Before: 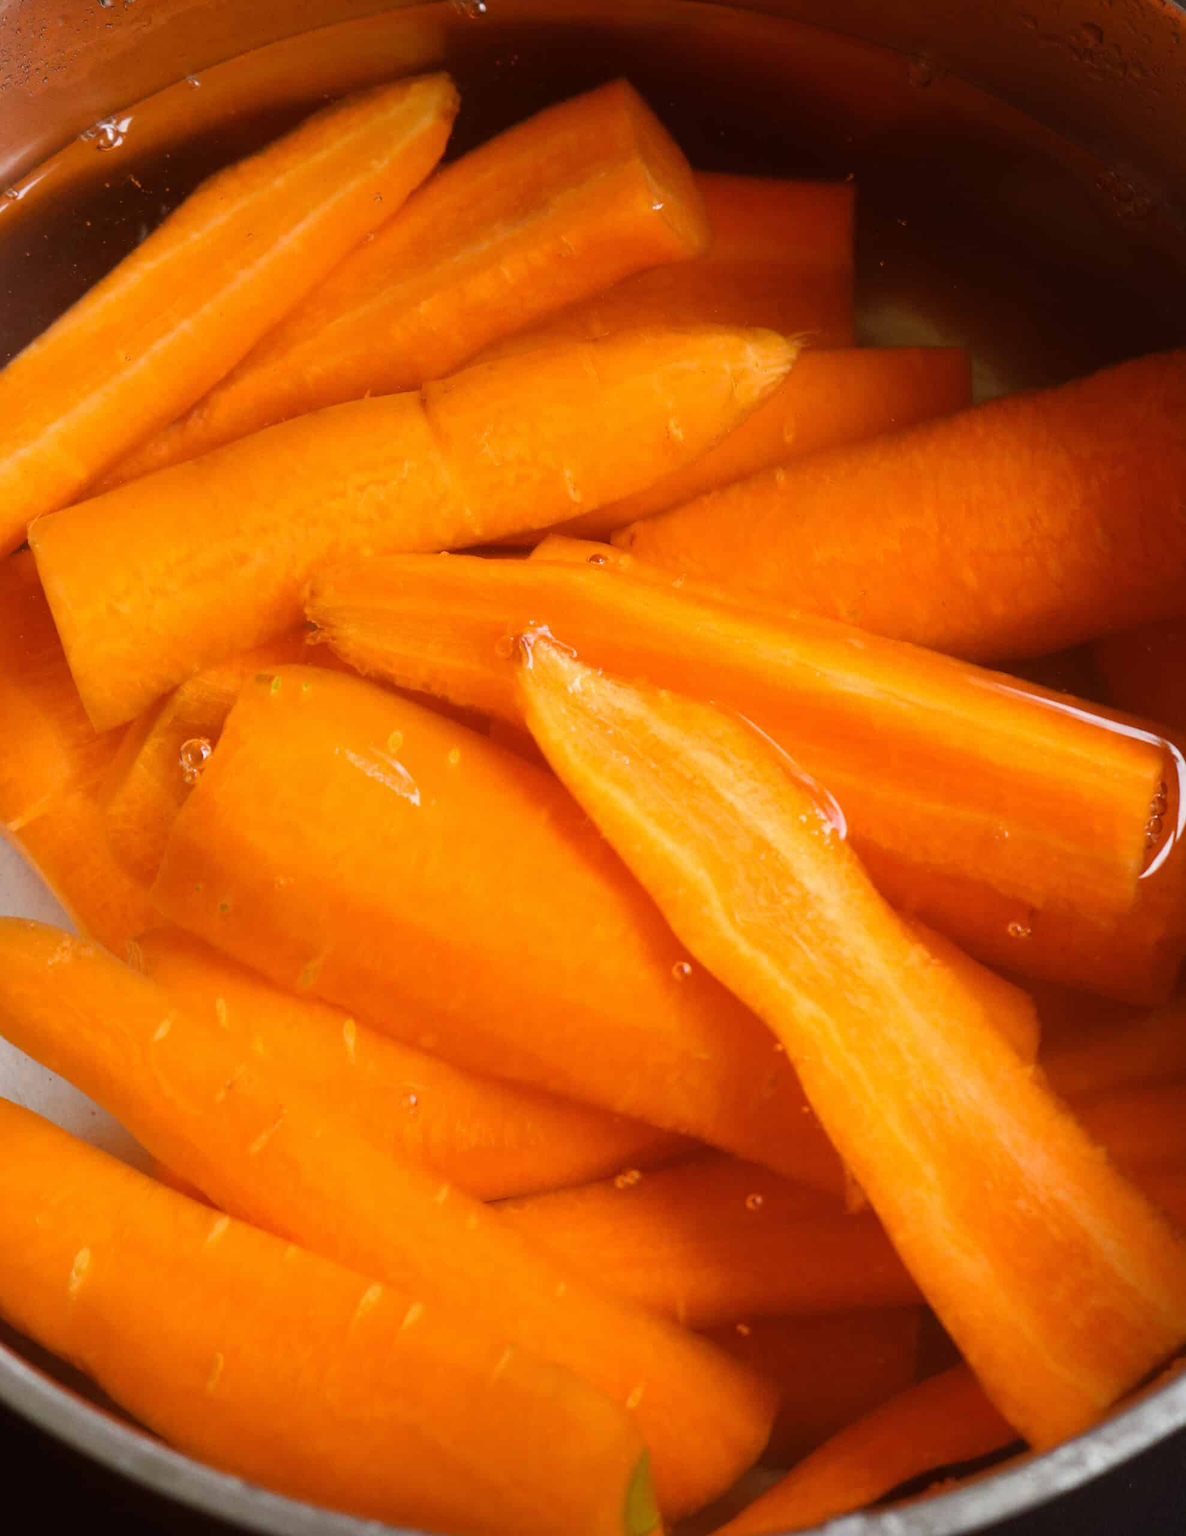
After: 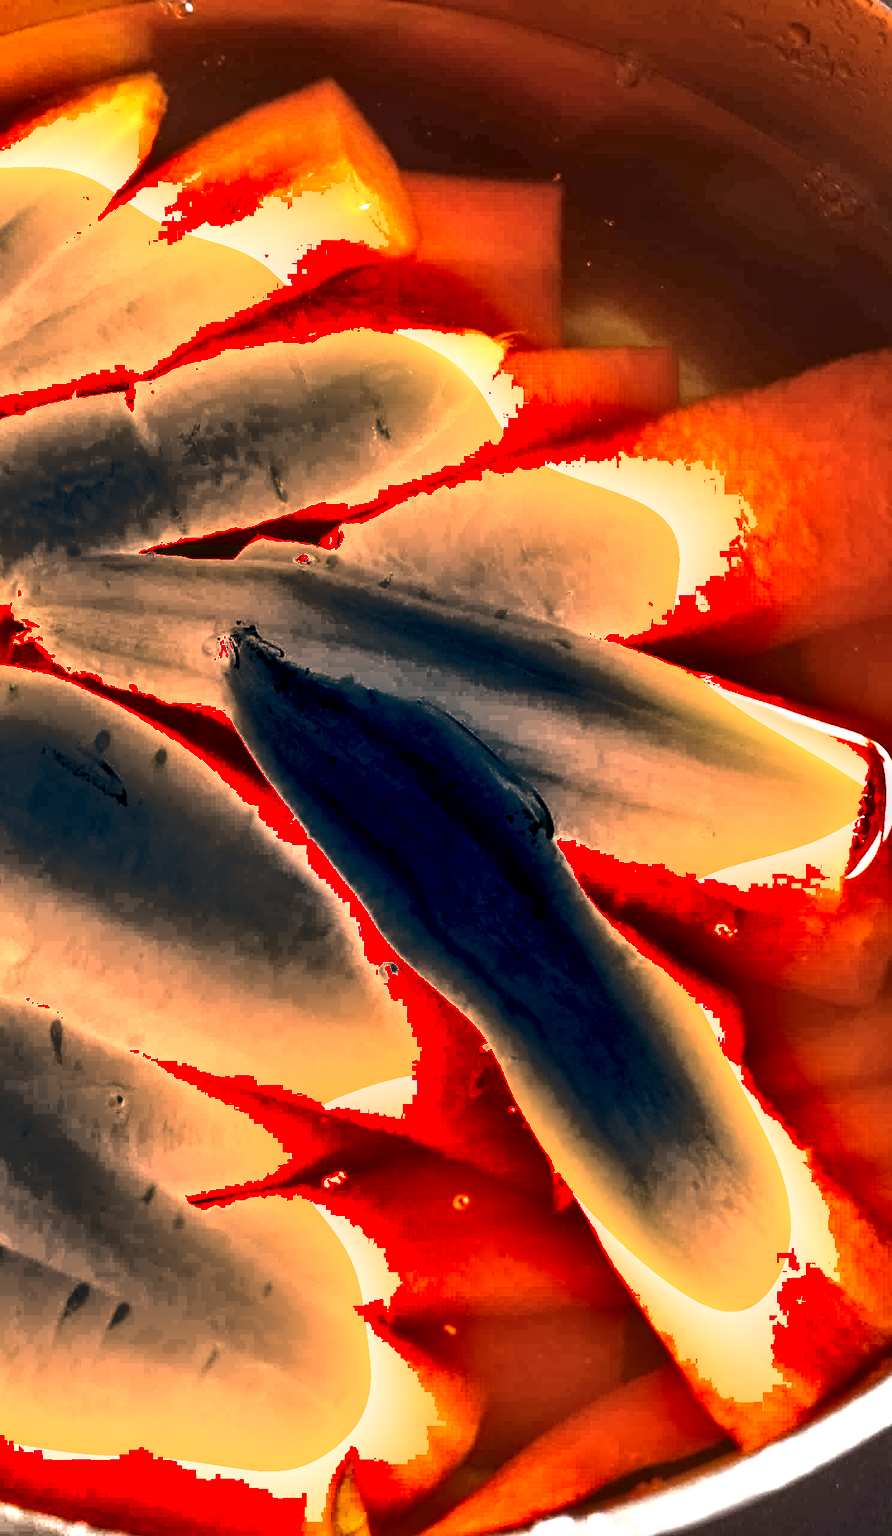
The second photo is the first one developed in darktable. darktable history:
crop and rotate: left 24.774%
shadows and highlights: shadows 24.55, highlights -77.12, soften with gaussian
local contrast: detail 130%
contrast equalizer: octaves 7, y [[0.5 ×6], [0.5 ×6], [0.5 ×6], [0 ×6], [0, 0.039, 0.251, 0.29, 0.293, 0.292]]
color balance rgb: power › hue 329.94°, perceptual saturation grading › global saturation 0.139%, perceptual brilliance grading › global brilliance 21.55%, perceptual brilliance grading › shadows -35.532%, global vibrance 15.052%
exposure: black level correction 0, exposure 1.517 EV, compensate highlight preservation false
